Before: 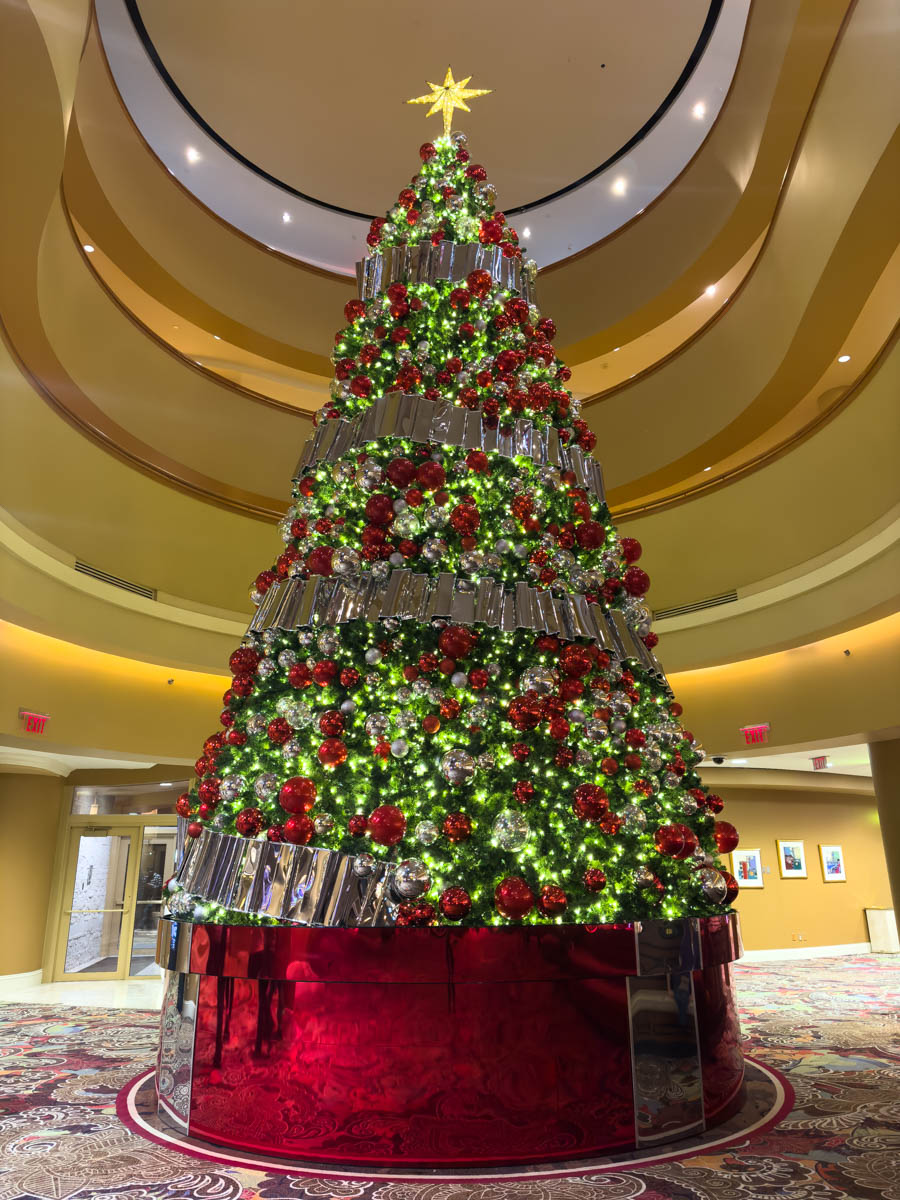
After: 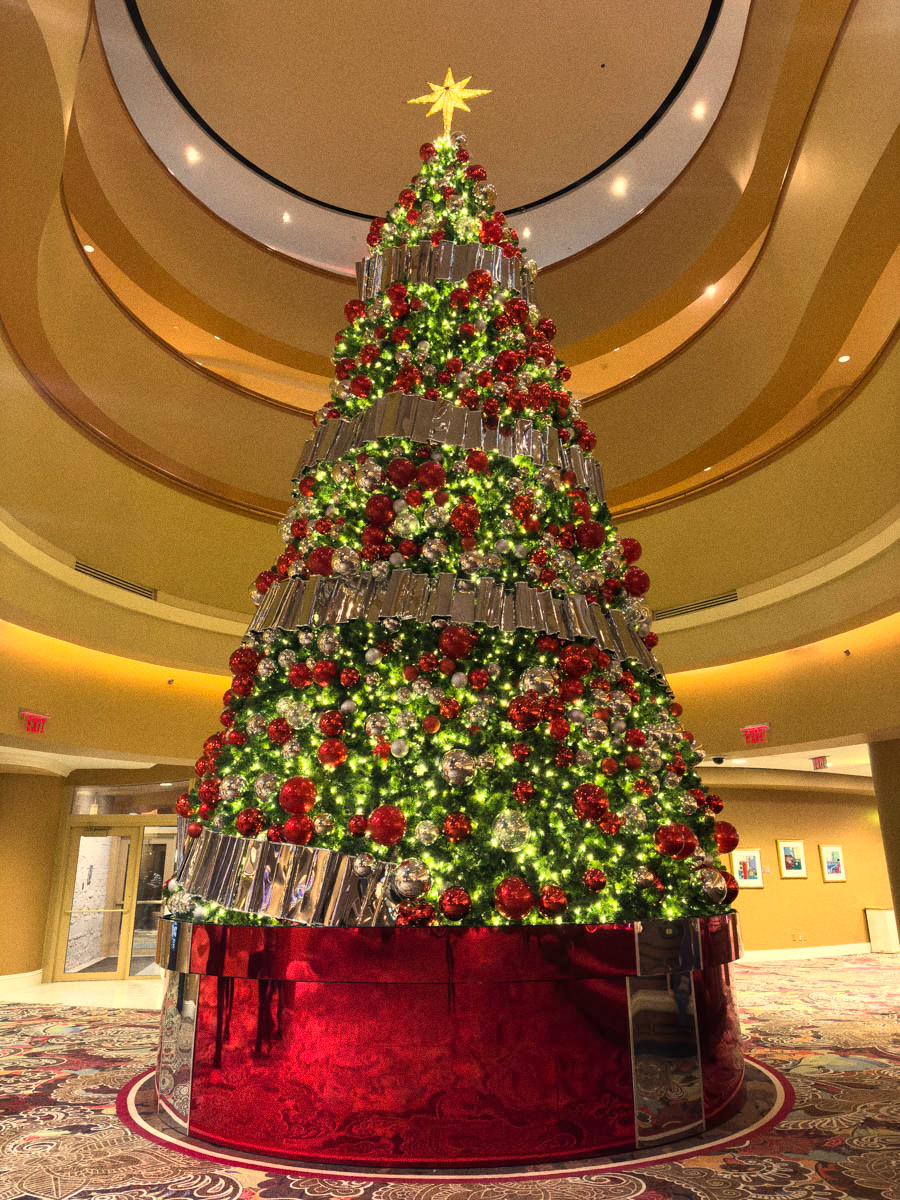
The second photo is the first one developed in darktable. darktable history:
white balance: red 1.138, green 0.996, blue 0.812
grain: coarseness 0.09 ISO
shadows and highlights: highlights color adjustment 0%, soften with gaussian
